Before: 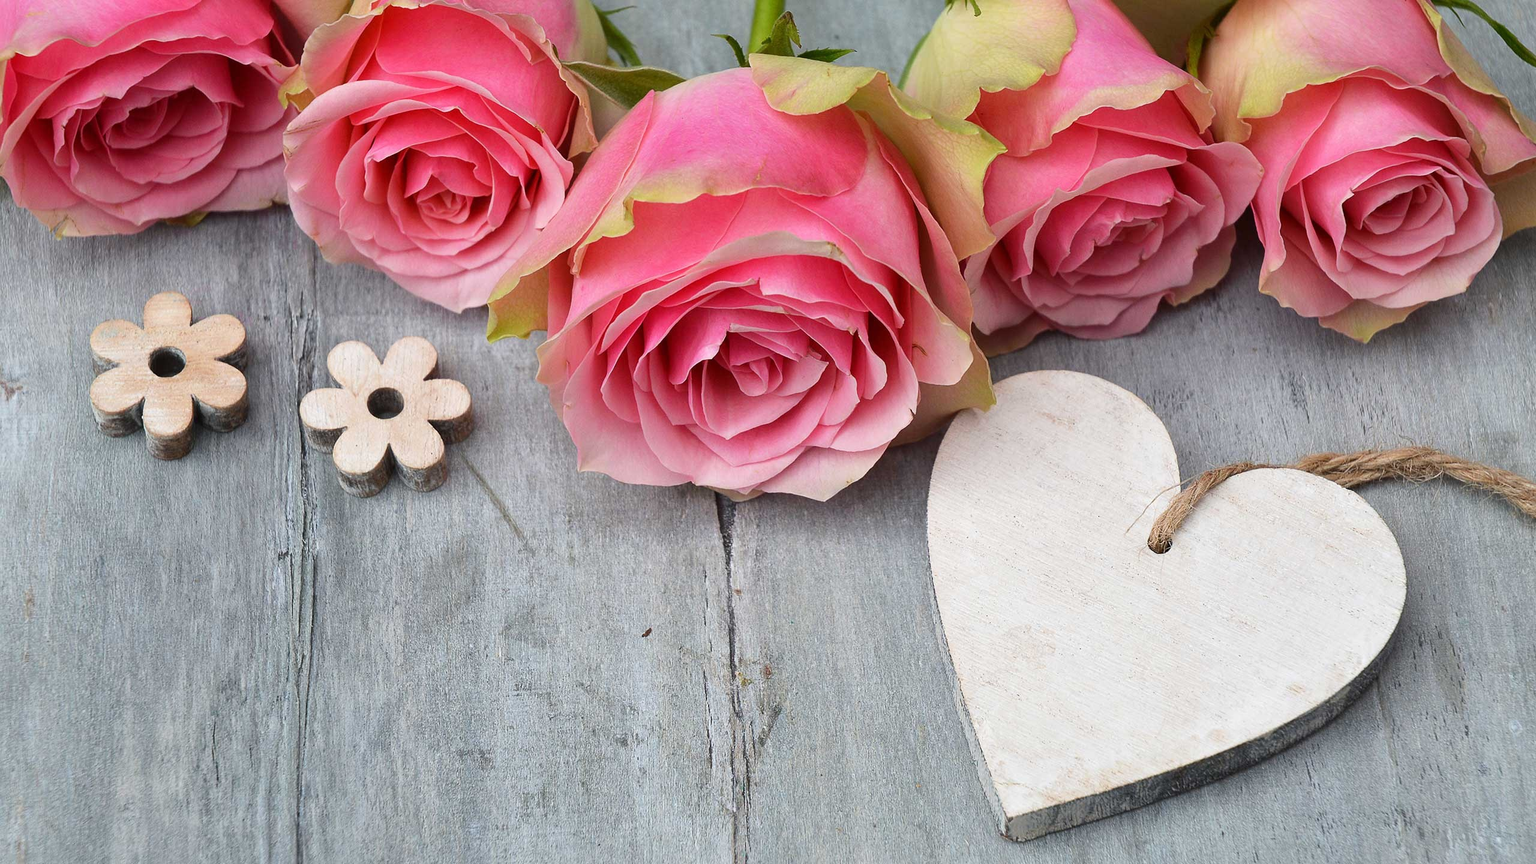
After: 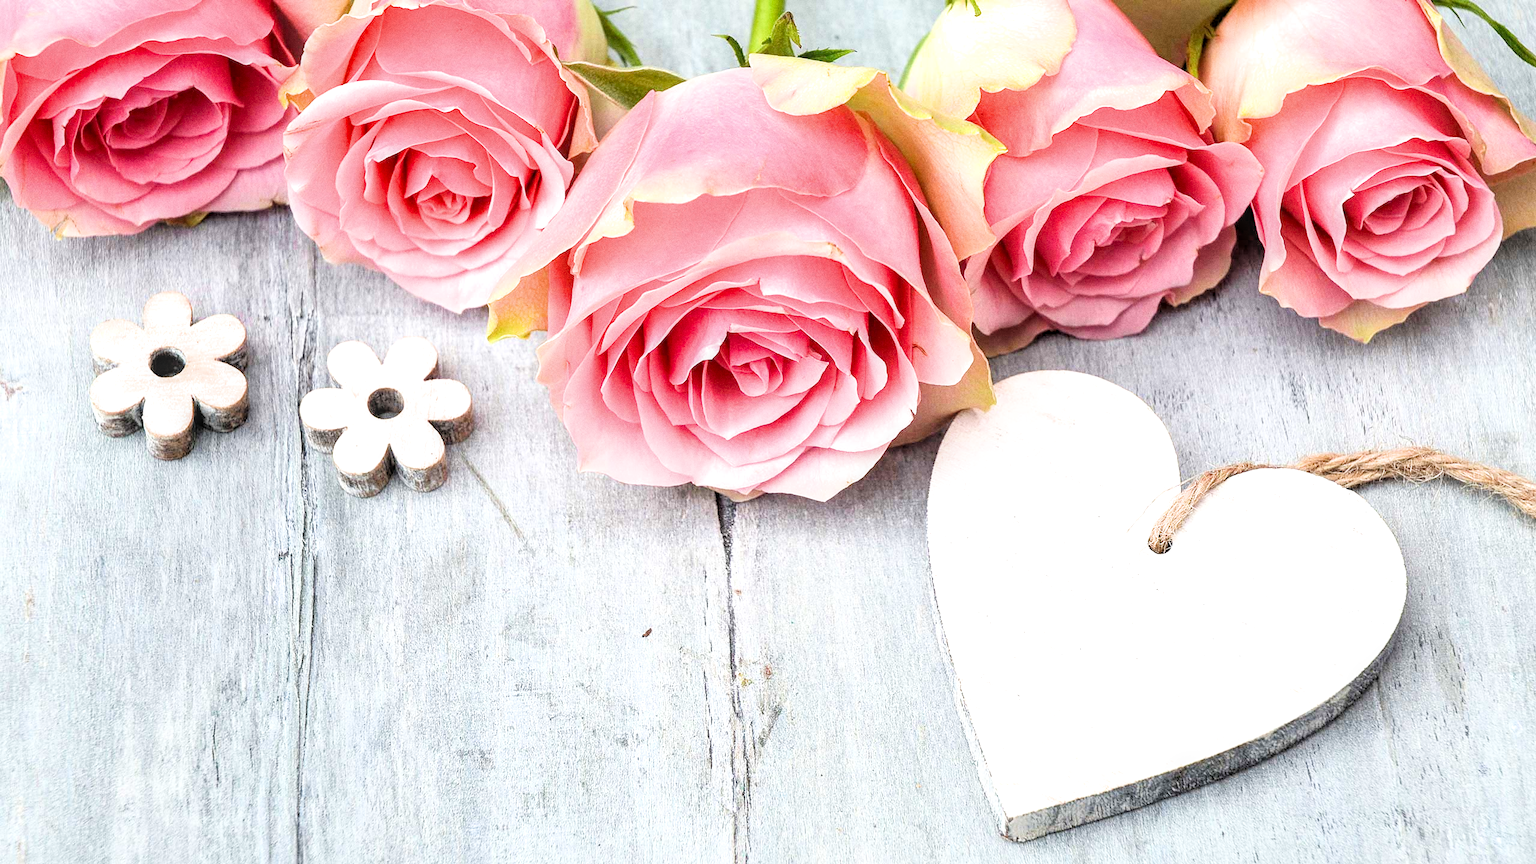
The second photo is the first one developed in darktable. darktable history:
grain: coarseness 0.47 ISO
contrast equalizer: y [[0.5 ×6], [0.5 ×6], [0.5, 0.5, 0.501, 0.545, 0.707, 0.863], [0 ×6], [0 ×6]]
filmic rgb: black relative exposure -3.31 EV, white relative exposure 3.45 EV, hardness 2.36, contrast 1.103
local contrast: on, module defaults
exposure: black level correction 0, exposure 1.675 EV, compensate exposure bias true, compensate highlight preservation false
